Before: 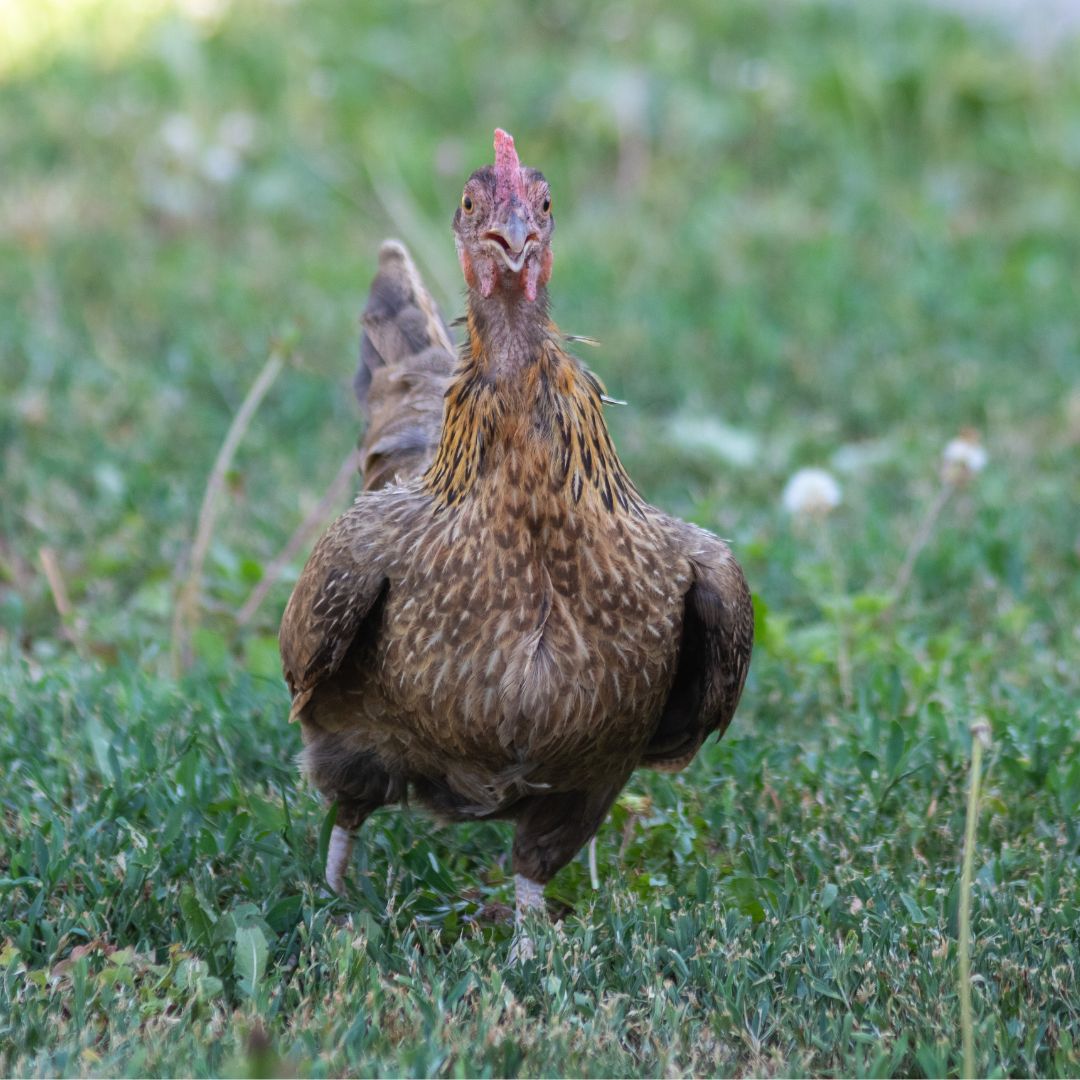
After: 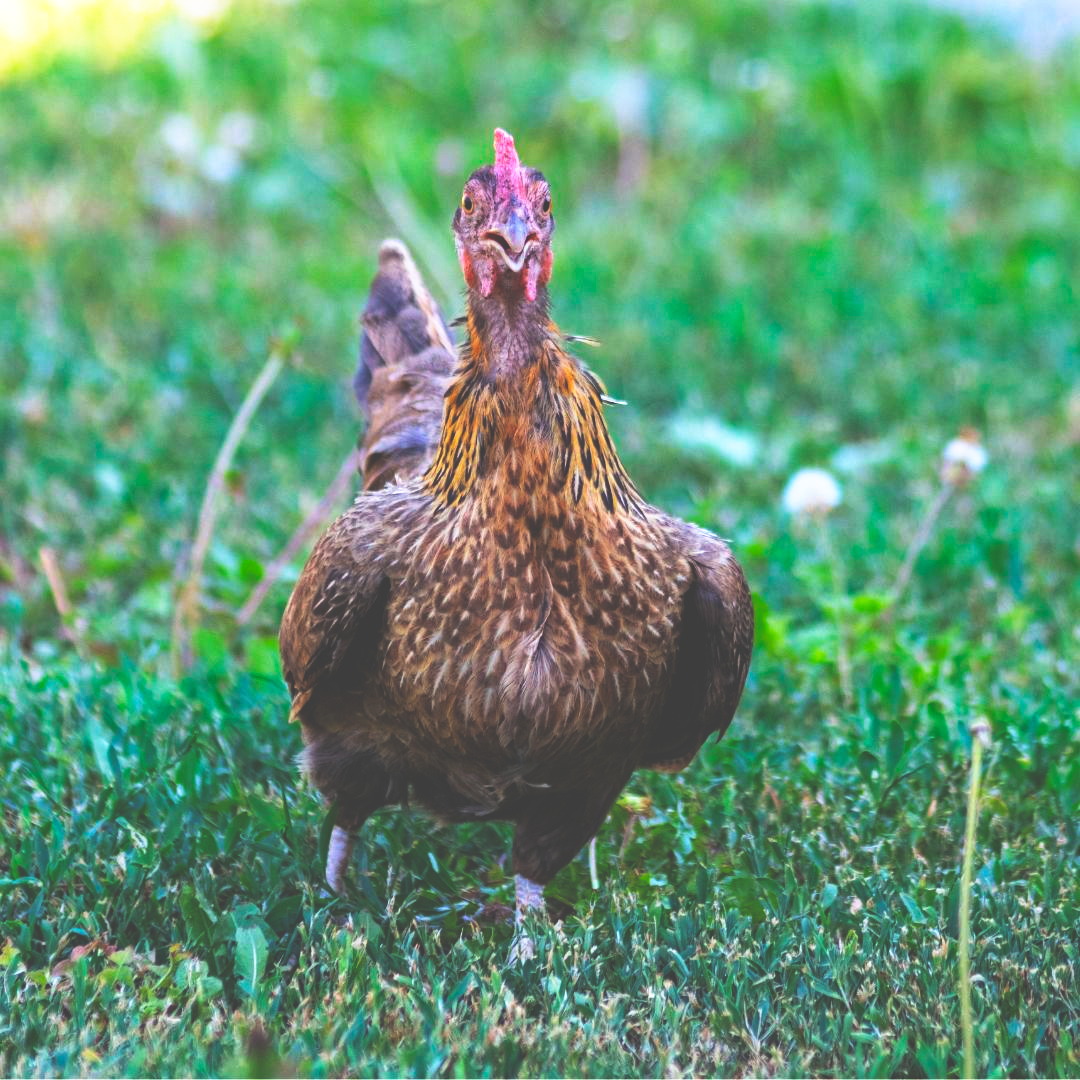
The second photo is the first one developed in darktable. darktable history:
color balance rgb: linear chroma grading › global chroma 15.151%, perceptual saturation grading › global saturation 0.369%
haze removal: strength 0.282, distance 0.255
contrast brightness saturation: contrast 0.035, brightness 0.057, saturation 0.123
base curve: curves: ch0 [(0, 0.036) (0.007, 0.037) (0.604, 0.887) (1, 1)], preserve colors none
